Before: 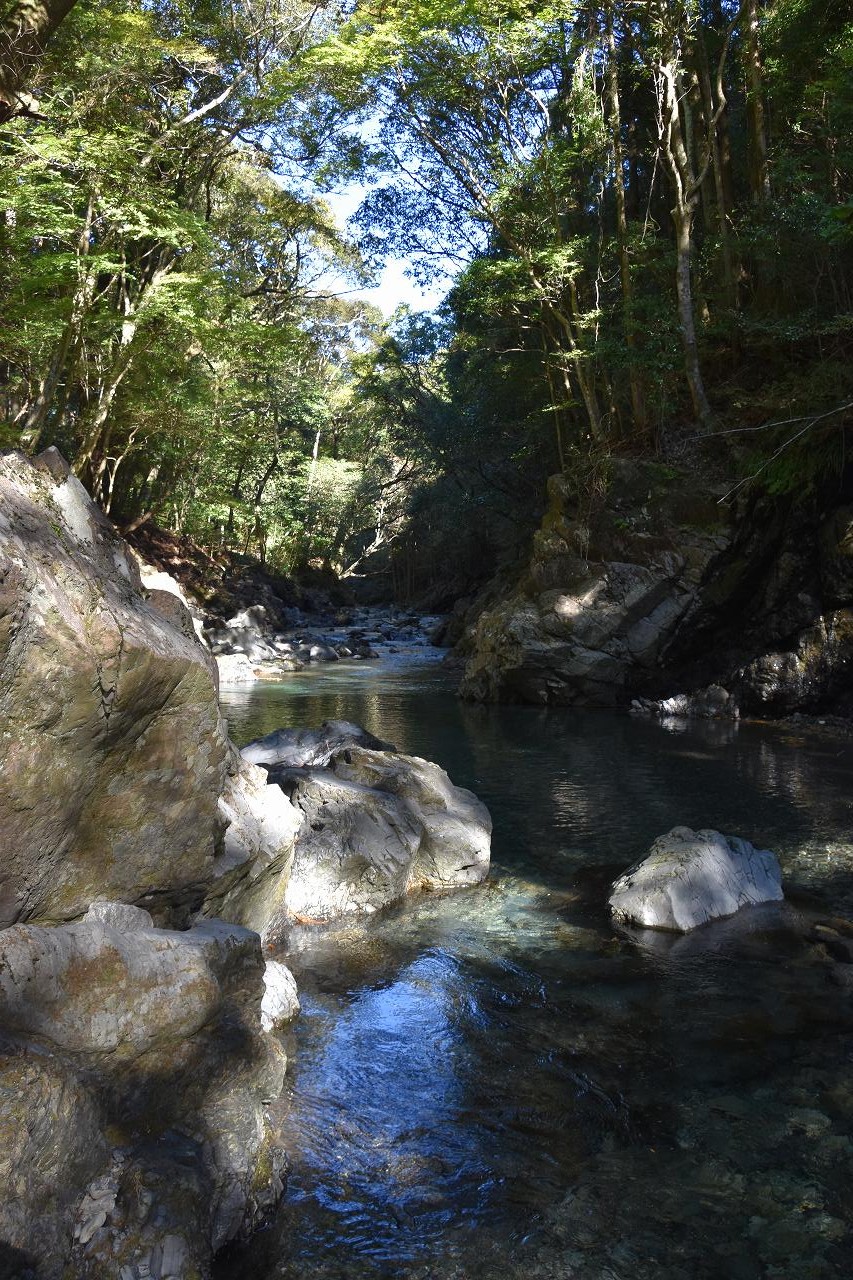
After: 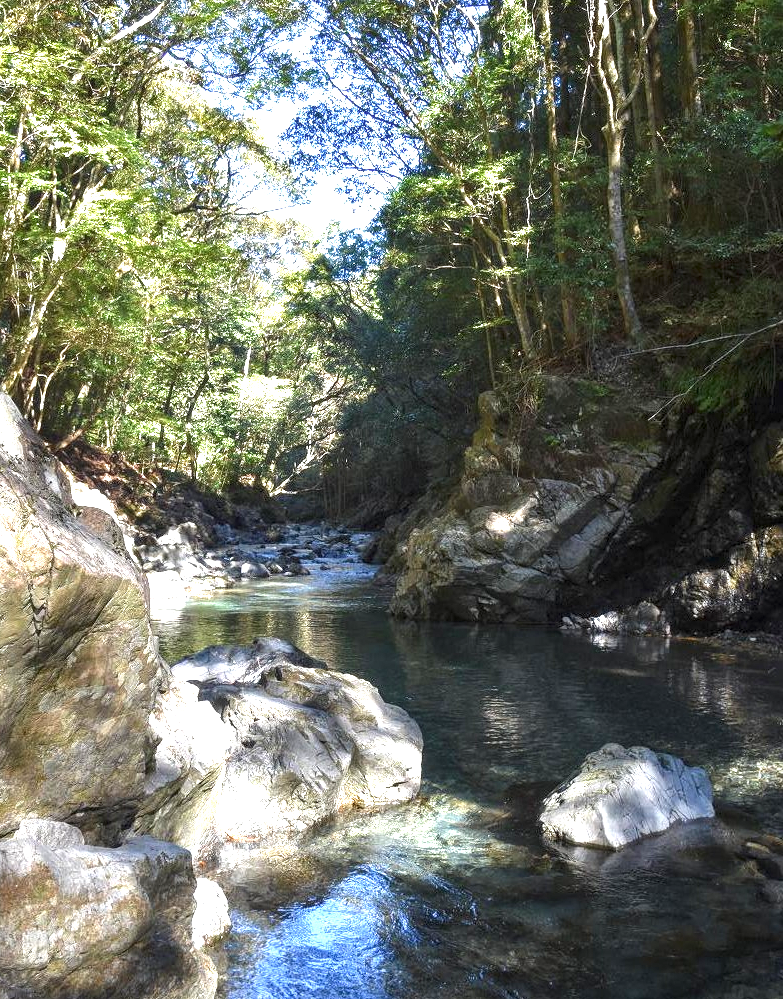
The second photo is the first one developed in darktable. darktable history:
crop: left 8.145%, top 6.552%, bottom 15.339%
exposure: black level correction 0, exposure 1.296 EV, compensate highlight preservation false
local contrast: detail 130%
